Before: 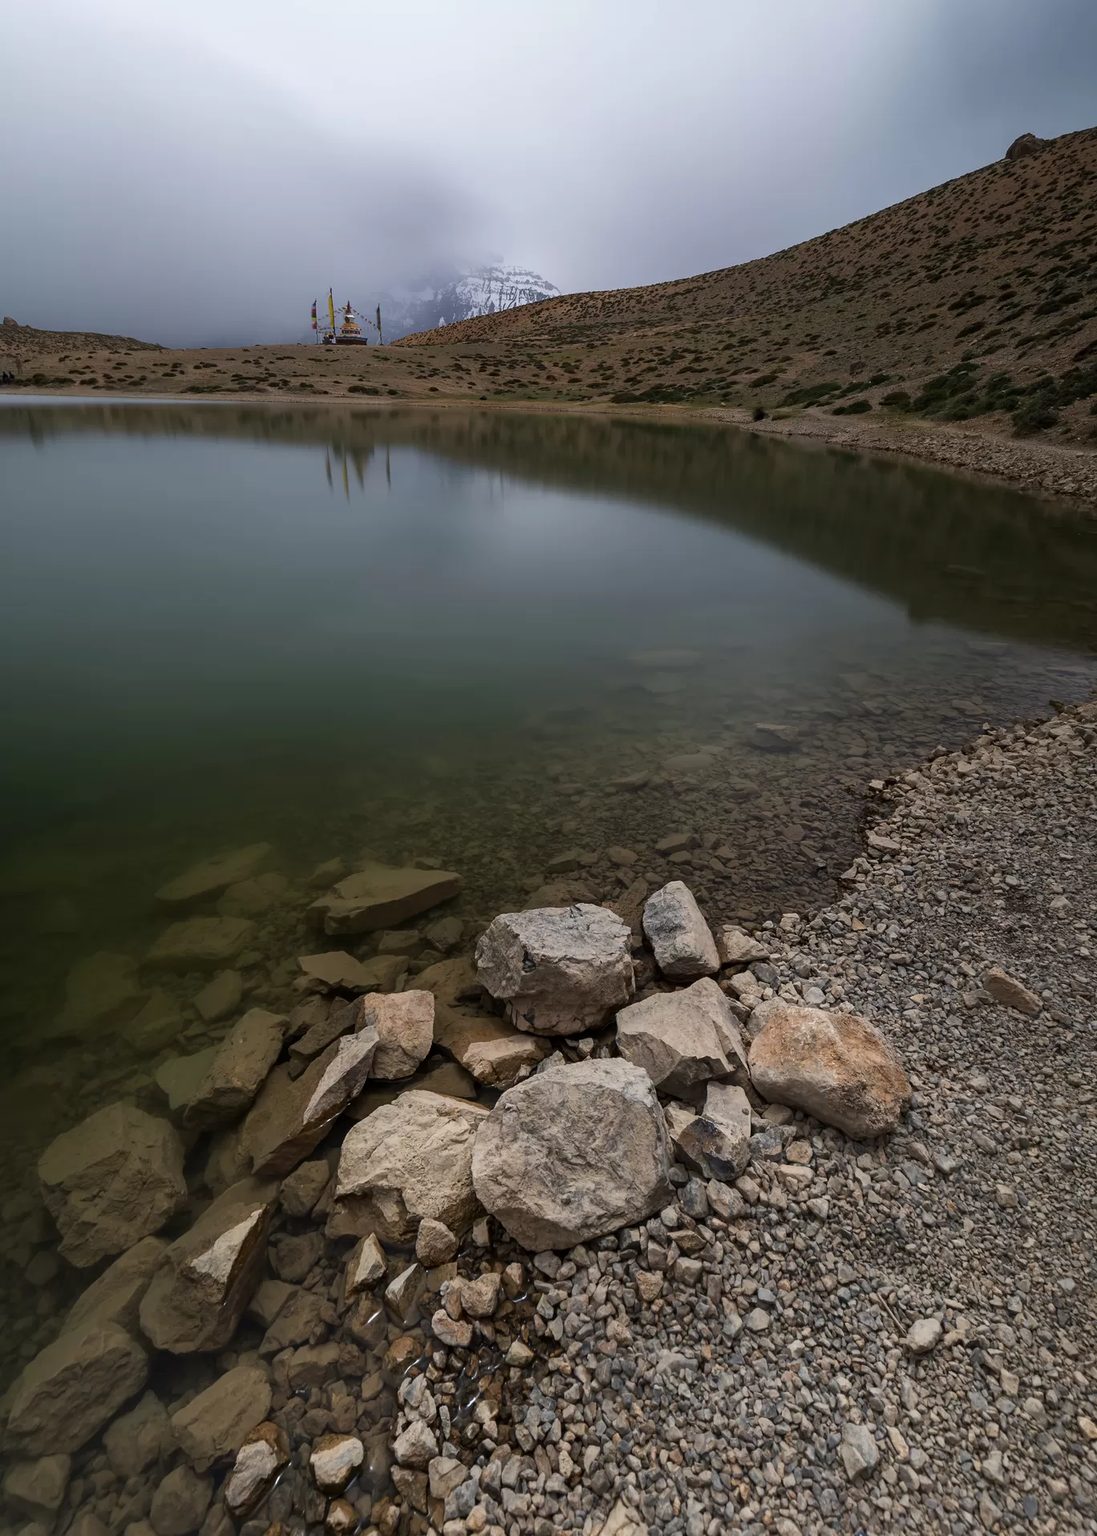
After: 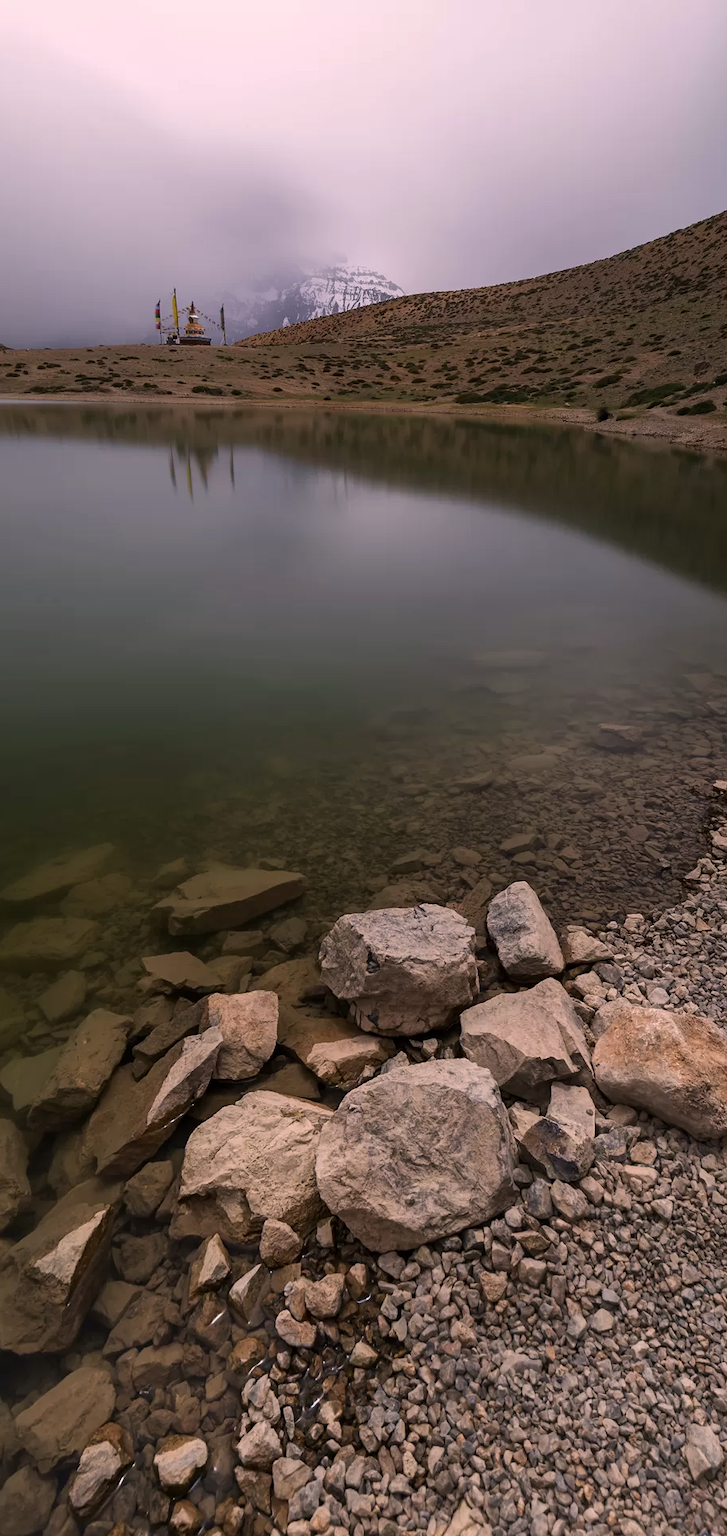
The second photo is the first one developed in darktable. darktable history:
crop and rotate: left 14.296%, right 19.368%
color correction: highlights a* 12.45, highlights b* 5.57
